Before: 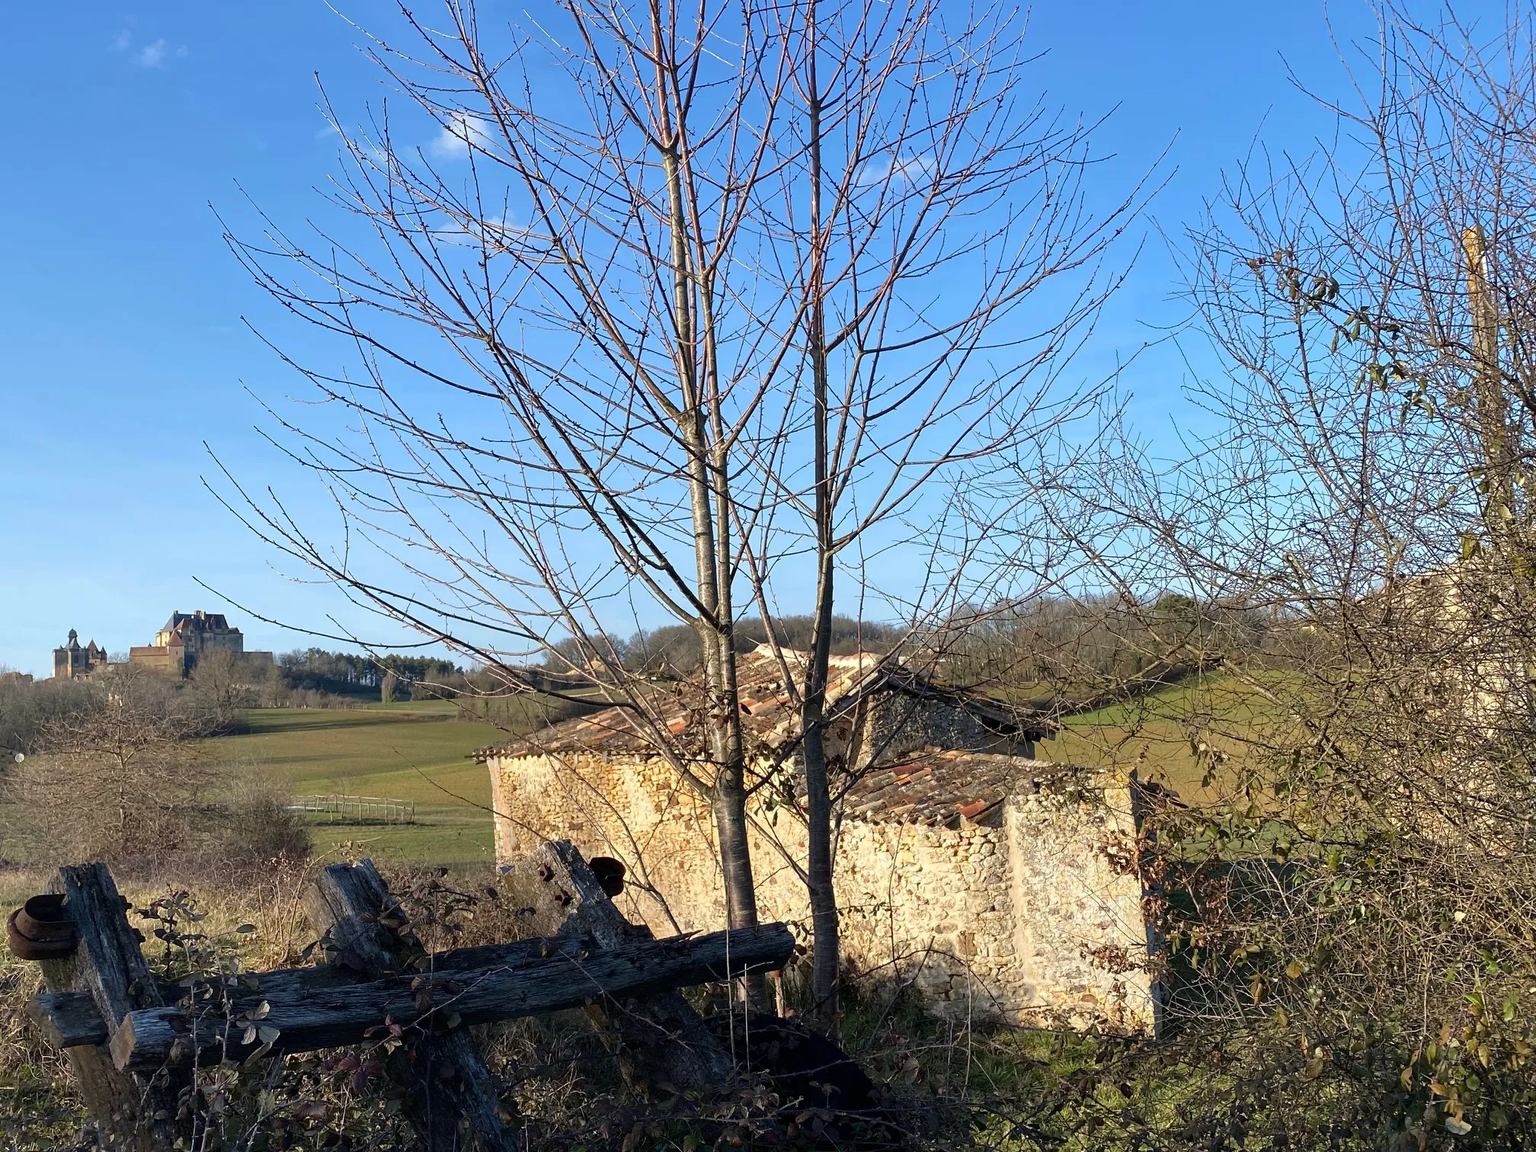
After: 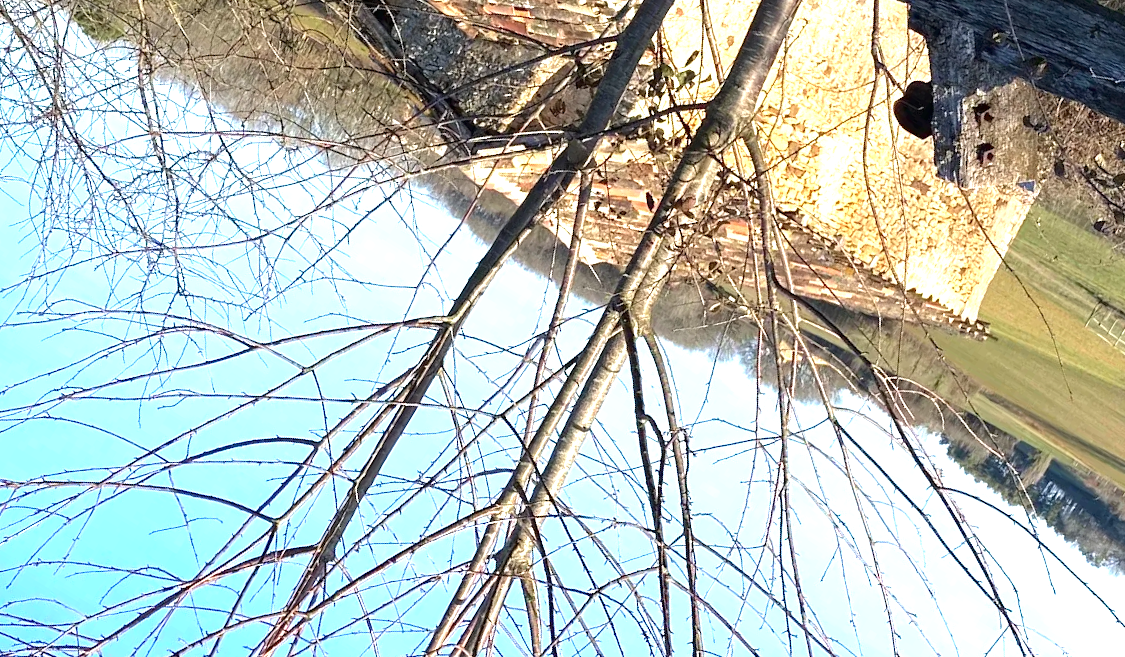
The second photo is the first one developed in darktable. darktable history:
exposure: black level correction 0, exposure 1.199 EV, compensate exposure bias true, compensate highlight preservation false
crop and rotate: angle 148.67°, left 9.087%, top 15.643%, right 4.491%, bottom 17.08%
